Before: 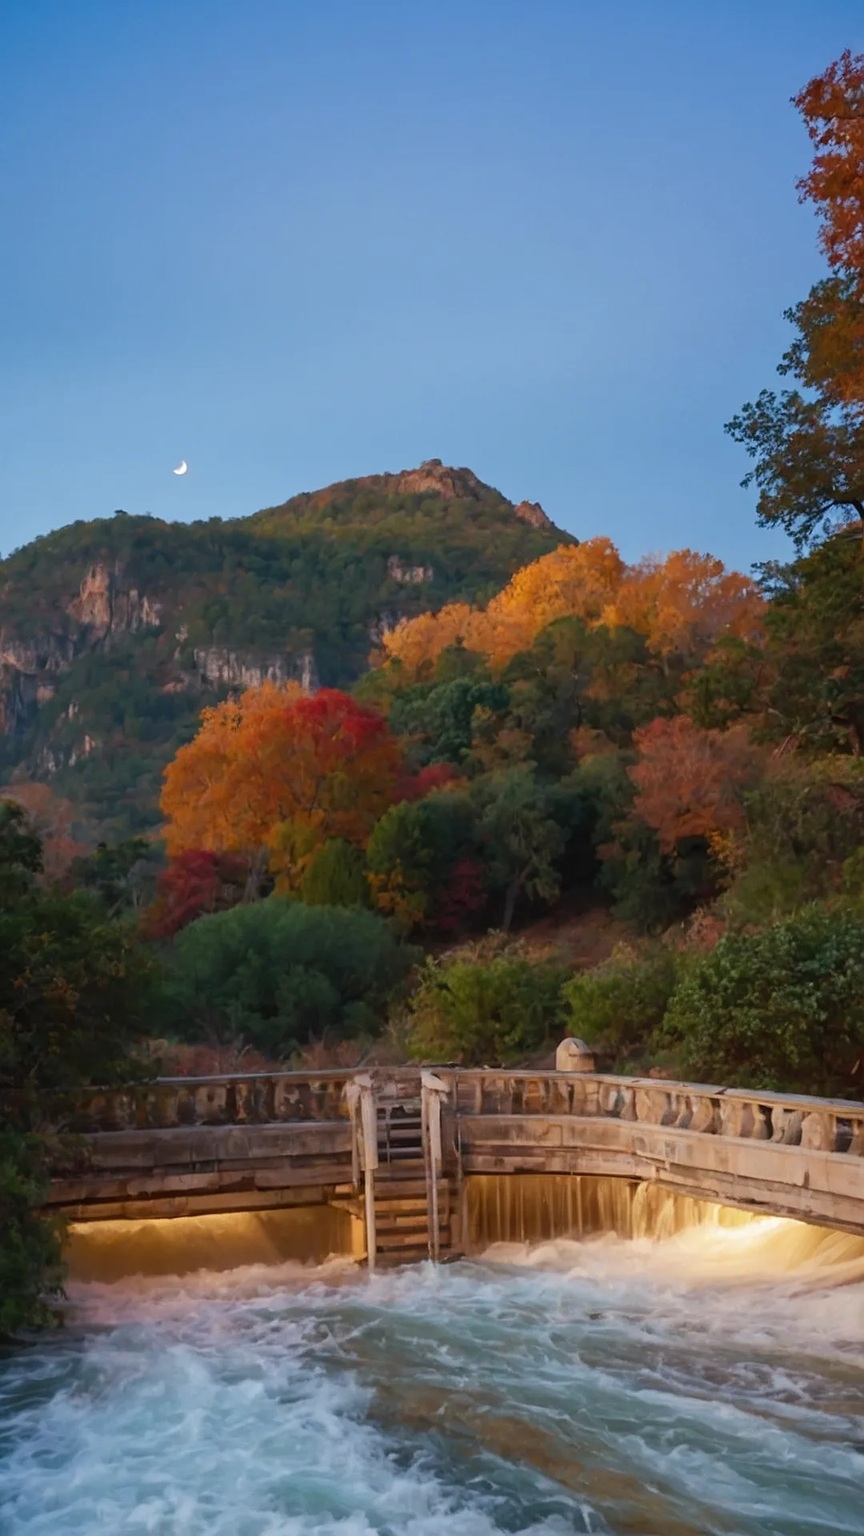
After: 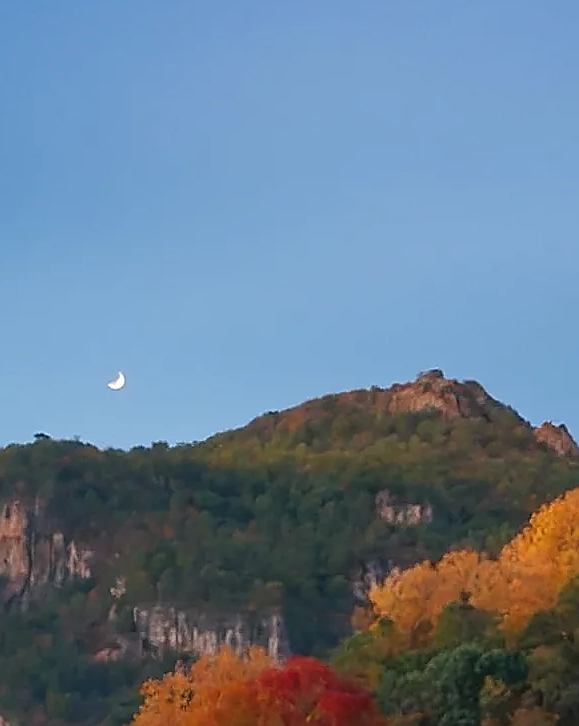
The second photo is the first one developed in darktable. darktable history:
crop: left 10.121%, top 10.631%, right 36.218%, bottom 51.526%
sharpen: radius 1.4, amount 1.25, threshold 0.7
